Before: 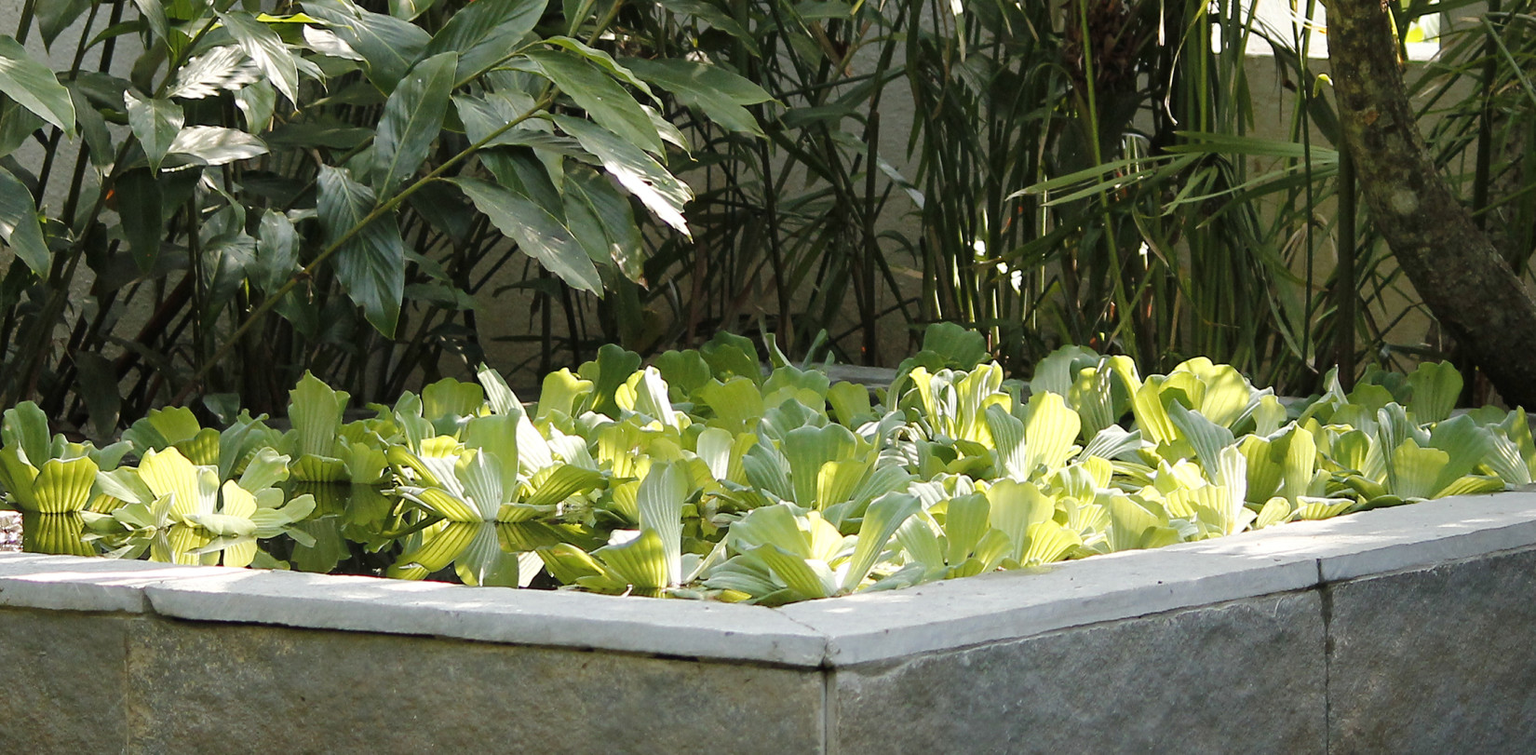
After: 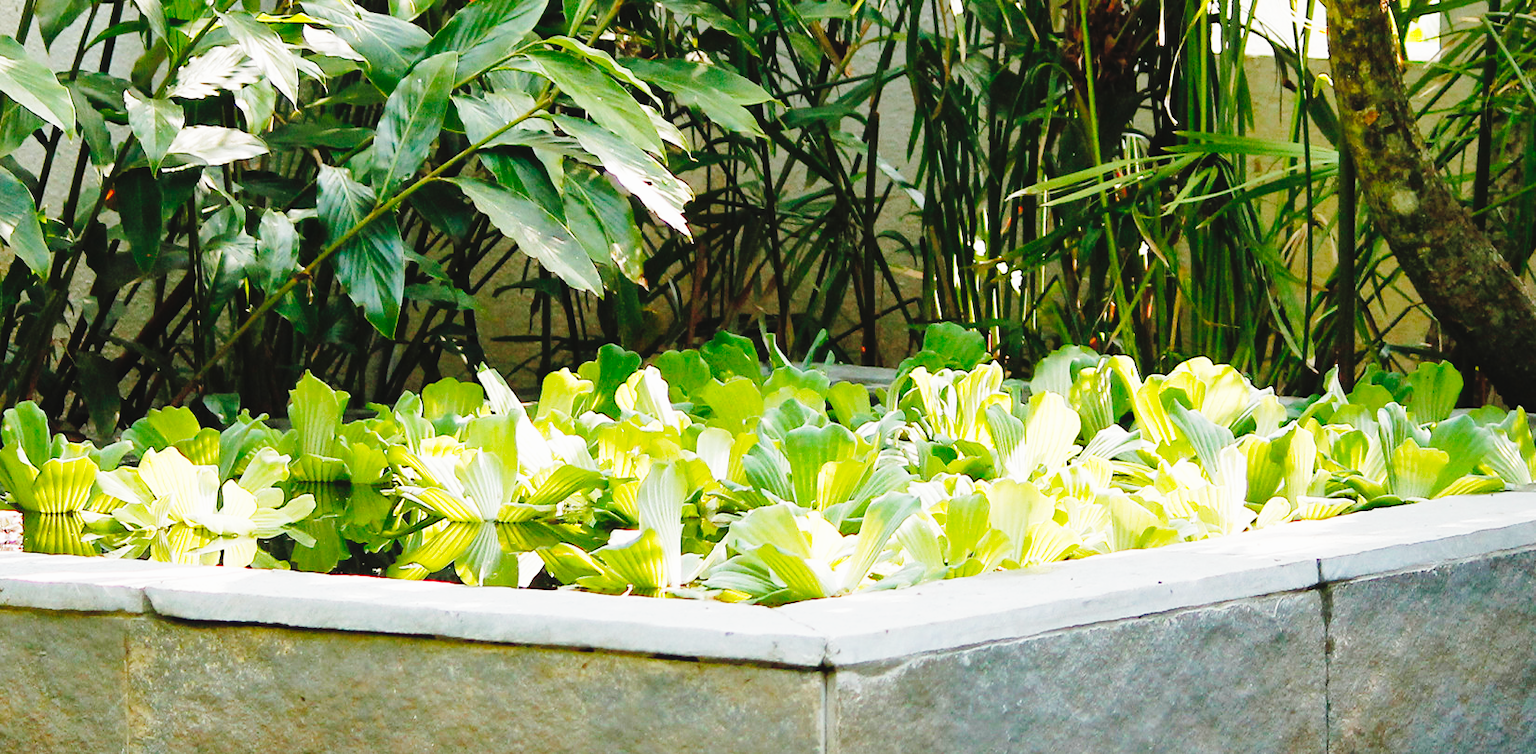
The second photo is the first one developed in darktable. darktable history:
exposure: exposure 0.267 EV, compensate exposure bias true, compensate highlight preservation false
base curve: curves: ch0 [(0, 0) (0.018, 0.026) (0.143, 0.37) (0.33, 0.731) (0.458, 0.853) (0.735, 0.965) (0.905, 0.986) (1, 1)], preserve colors none
shadows and highlights: highlights color adjustment 78.82%
tone curve: curves: ch0 [(0, 0.023) (0.132, 0.075) (0.241, 0.178) (0.487, 0.491) (0.782, 0.8) (1, 0.989)]; ch1 [(0, 0) (0.396, 0.369) (0.467, 0.454) (0.498, 0.5) (0.518, 0.517) (0.57, 0.586) (0.619, 0.663) (0.692, 0.744) (1, 1)]; ch2 [(0, 0) (0.427, 0.416) (0.483, 0.481) (0.503, 0.503) (0.526, 0.527) (0.563, 0.573) (0.632, 0.667) (0.705, 0.737) (0.985, 0.966)], preserve colors none
